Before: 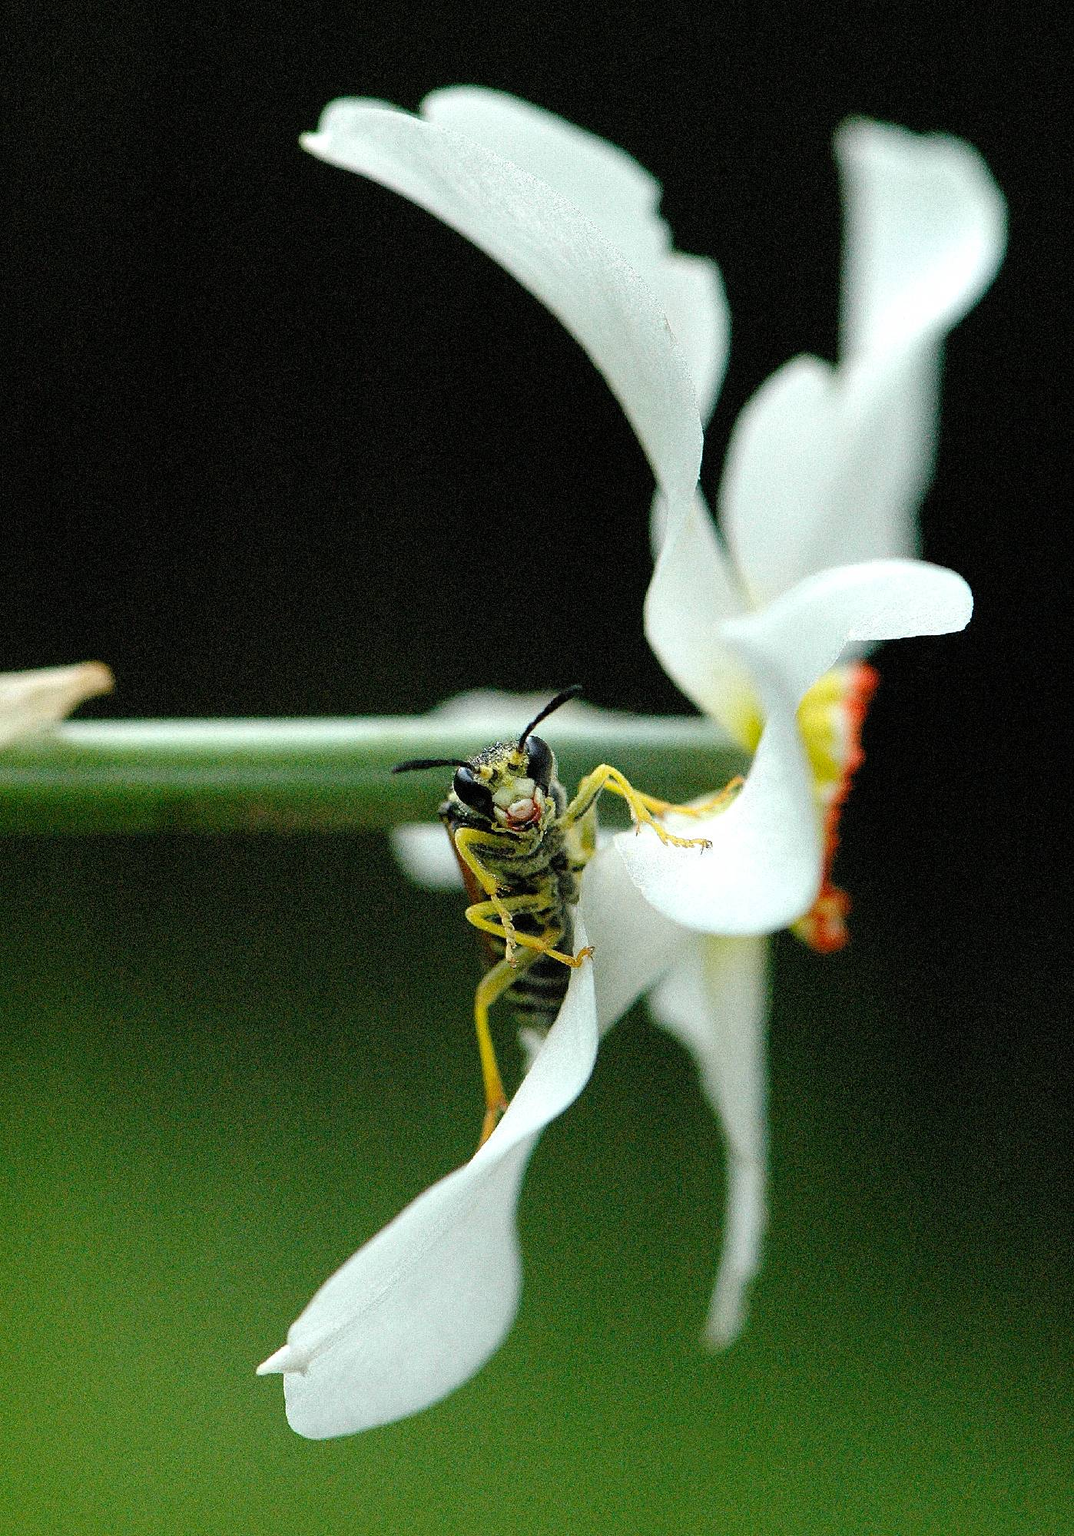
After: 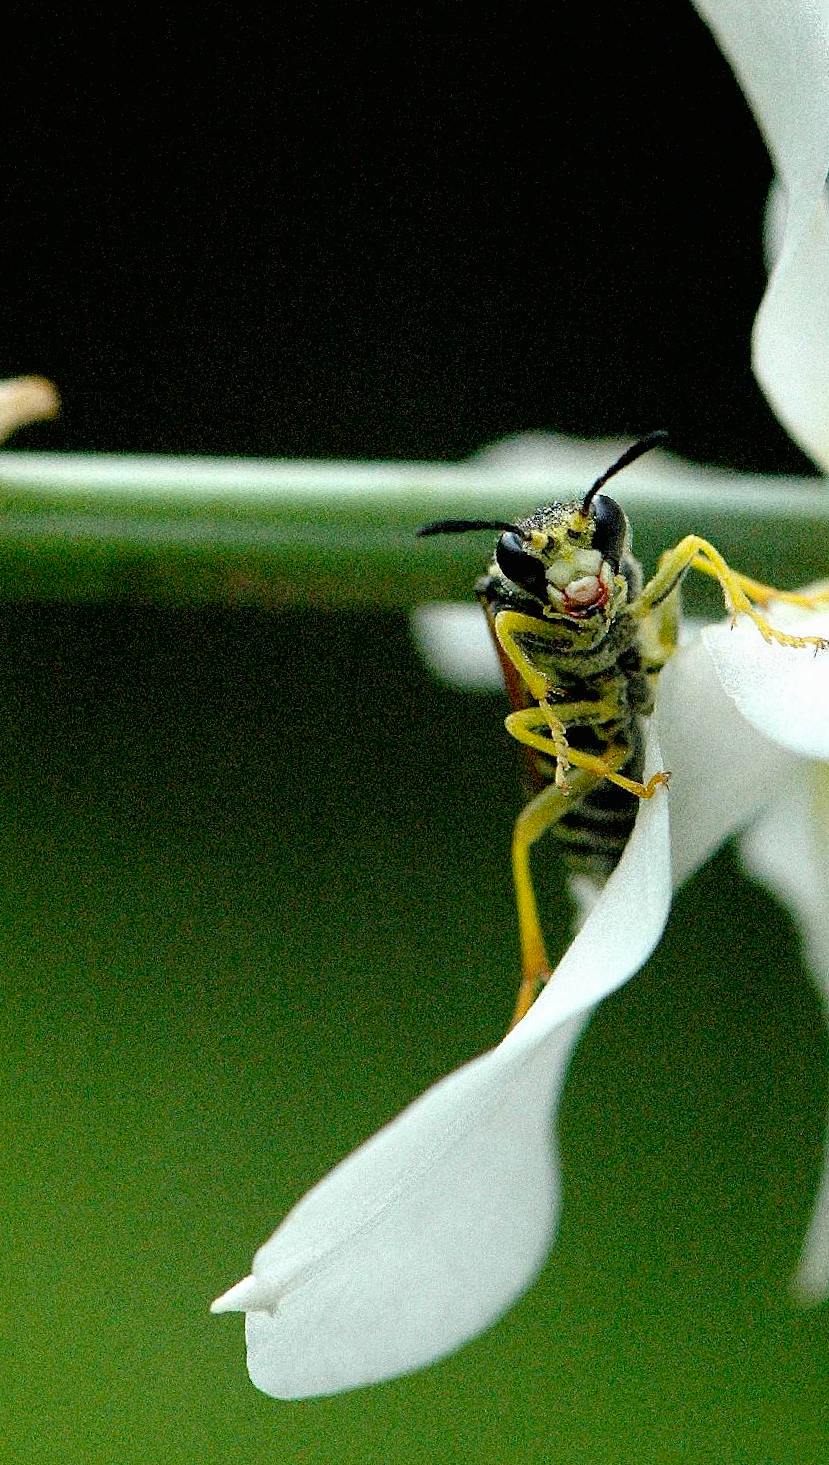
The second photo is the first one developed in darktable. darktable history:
tone equalizer: on, module defaults
exposure: black level correction 0.009, exposure 0.014 EV, compensate highlight preservation false
crop: left 8.966%, top 23.852%, right 34.699%, bottom 4.703%
rotate and perspective: rotation 2.17°, automatic cropping off
contrast brightness saturation: contrast -0.02, brightness -0.01, saturation 0.03
